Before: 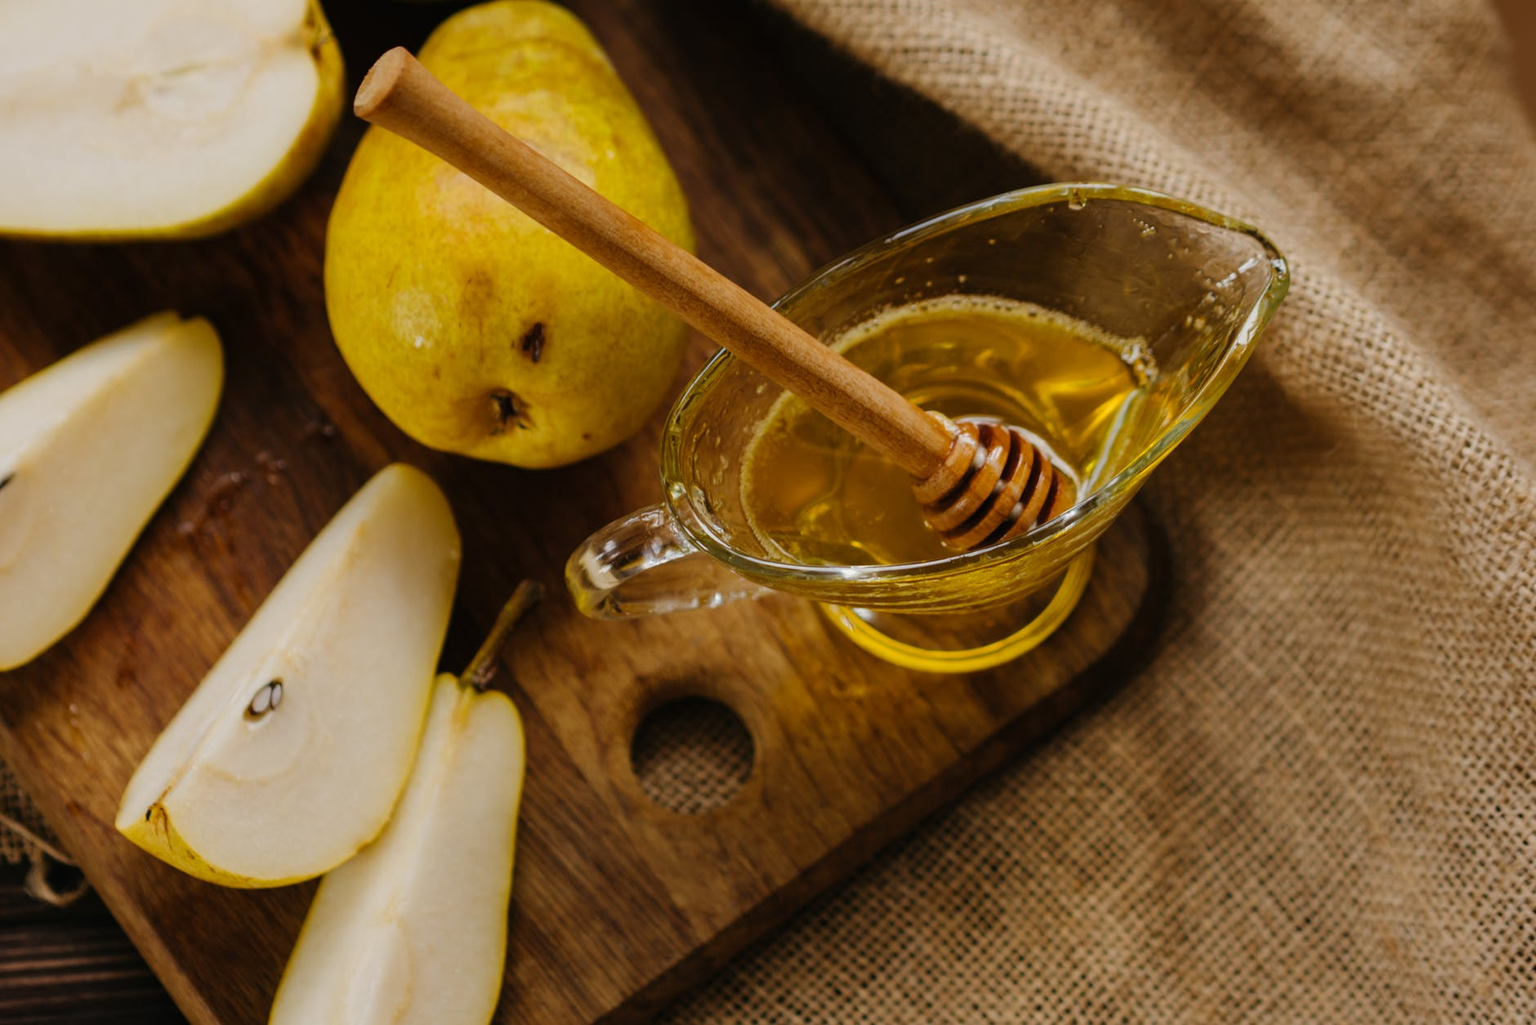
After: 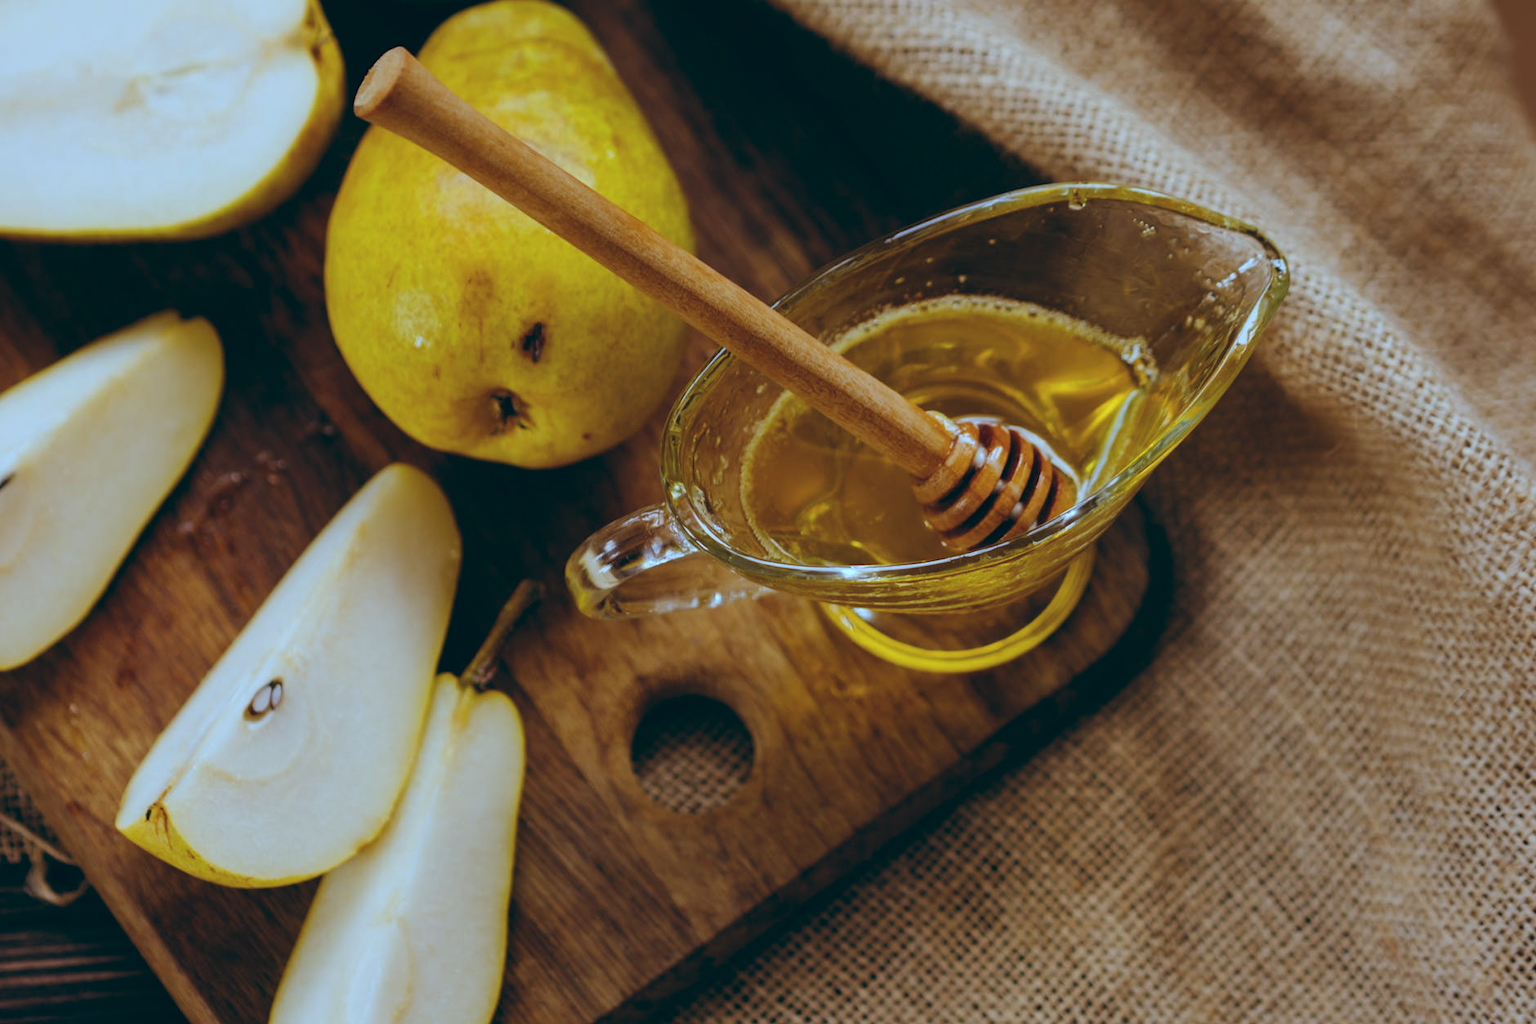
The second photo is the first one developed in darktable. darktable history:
white balance: red 0.948, green 1.02, blue 1.176
color balance: lift [1.003, 0.993, 1.001, 1.007], gamma [1.018, 1.072, 0.959, 0.928], gain [0.974, 0.873, 1.031, 1.127]
